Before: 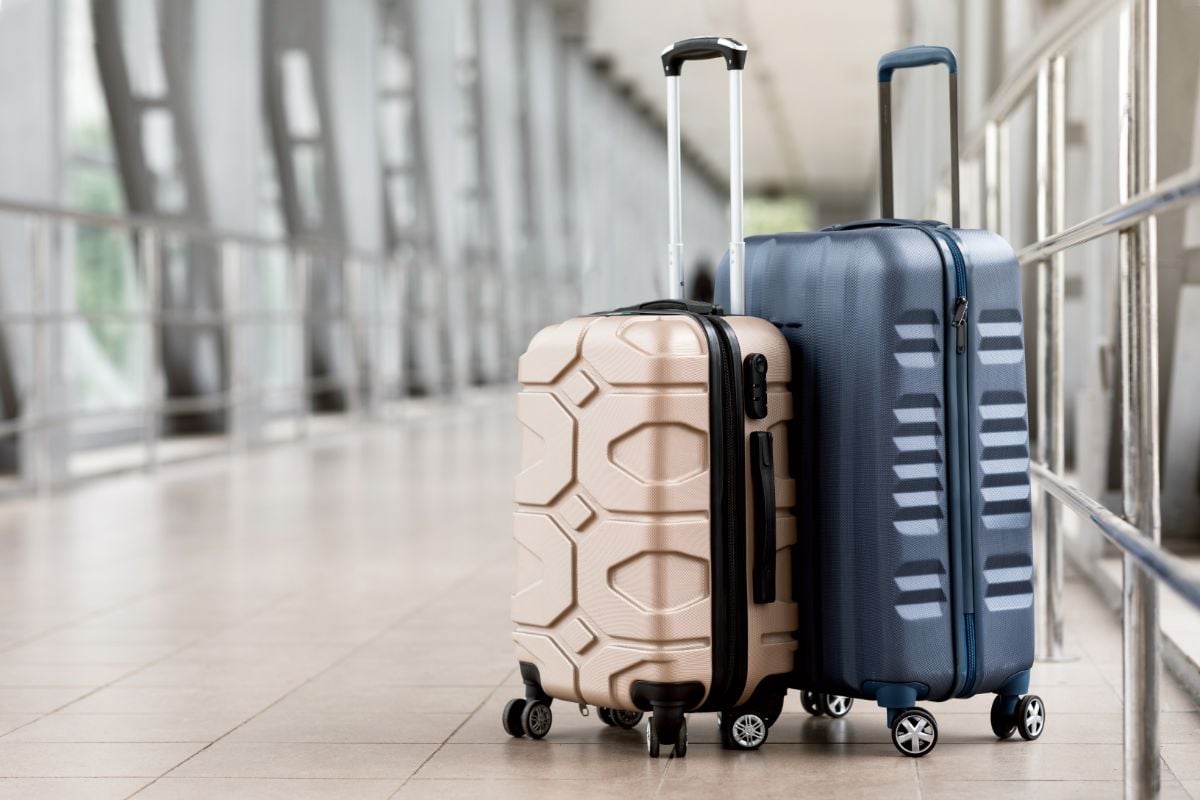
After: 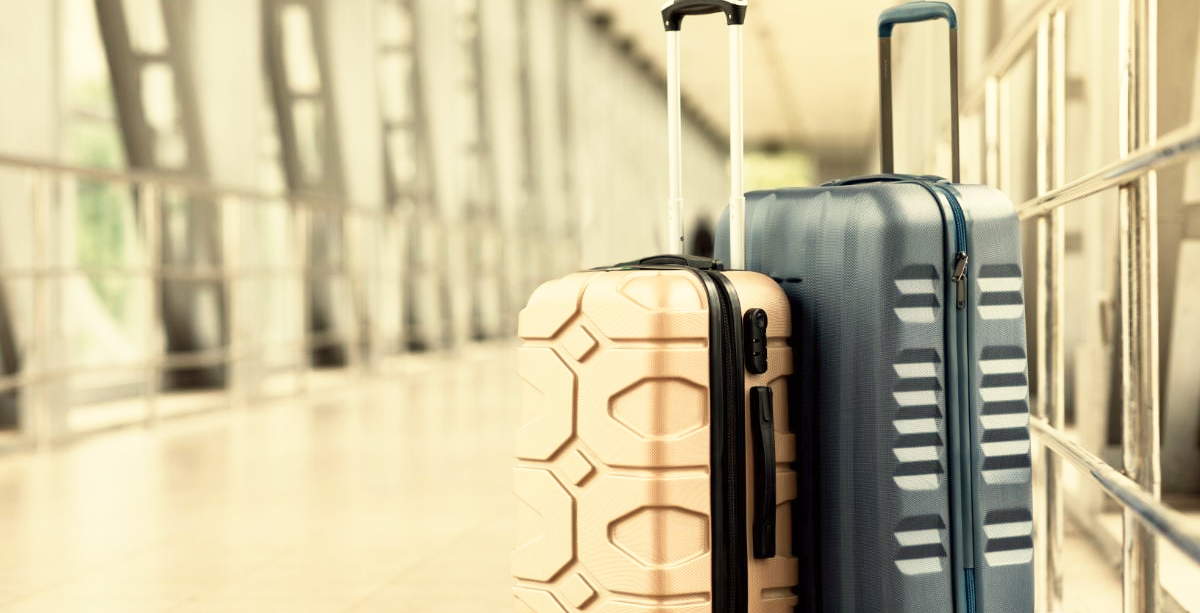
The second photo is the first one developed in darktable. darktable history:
crop: top 5.667%, bottom 17.637%
white balance: red 1.08, blue 0.791
base curve: curves: ch0 [(0, 0) (0.579, 0.807) (1, 1)], preserve colors none
